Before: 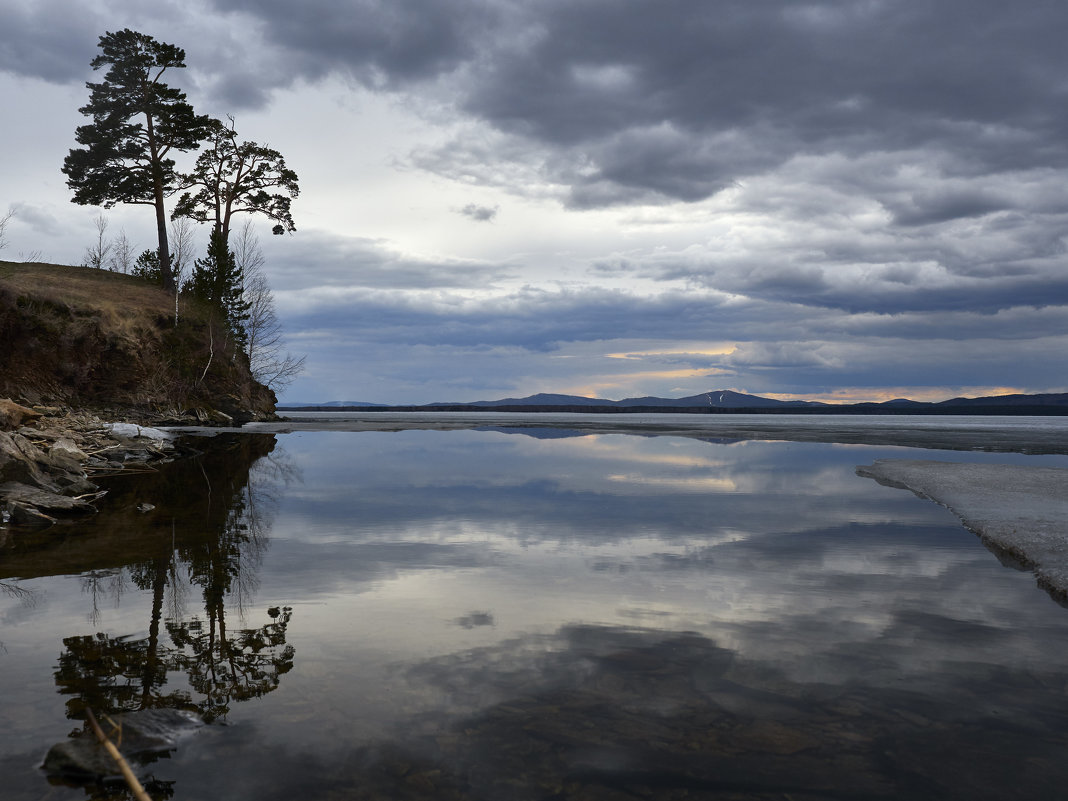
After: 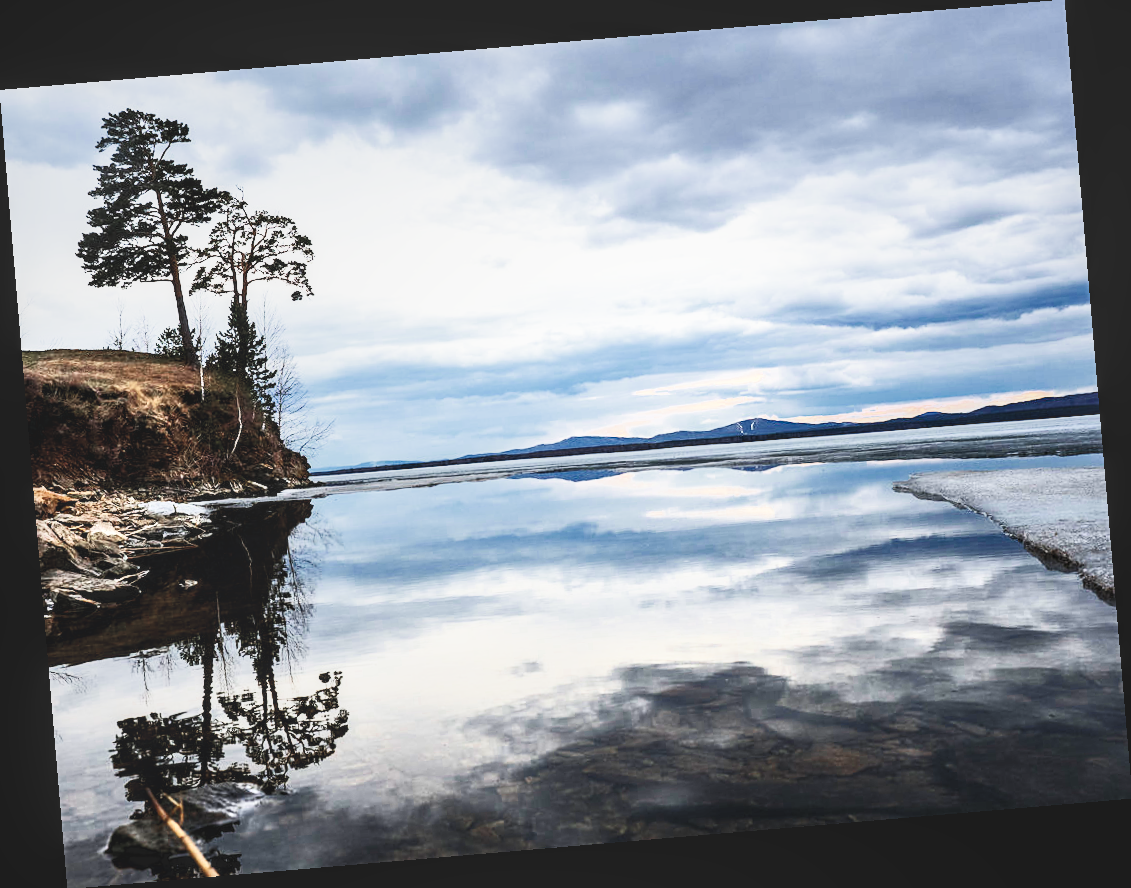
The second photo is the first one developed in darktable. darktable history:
rotate and perspective: rotation -4.86°, automatic cropping off
base curve: curves: ch0 [(0, 0.003) (0.001, 0.002) (0.006, 0.004) (0.02, 0.022) (0.048, 0.086) (0.094, 0.234) (0.162, 0.431) (0.258, 0.629) (0.385, 0.8) (0.548, 0.918) (0.751, 0.988) (1, 1)], preserve colors none
color zones: curves: ch0 [(0, 0.5) (0.125, 0.4) (0.25, 0.5) (0.375, 0.4) (0.5, 0.4) (0.625, 0.35) (0.75, 0.35) (0.875, 0.5)]; ch1 [(0, 0.35) (0.125, 0.45) (0.25, 0.35) (0.375, 0.35) (0.5, 0.35) (0.625, 0.35) (0.75, 0.45) (0.875, 0.35)]; ch2 [(0, 0.6) (0.125, 0.5) (0.25, 0.5) (0.375, 0.6) (0.5, 0.6) (0.625, 0.5) (0.75, 0.5) (0.875, 0.5)]
contrast brightness saturation: contrast 0.39, brightness 0.53
local contrast: on, module defaults
sharpen: amount 0.2
